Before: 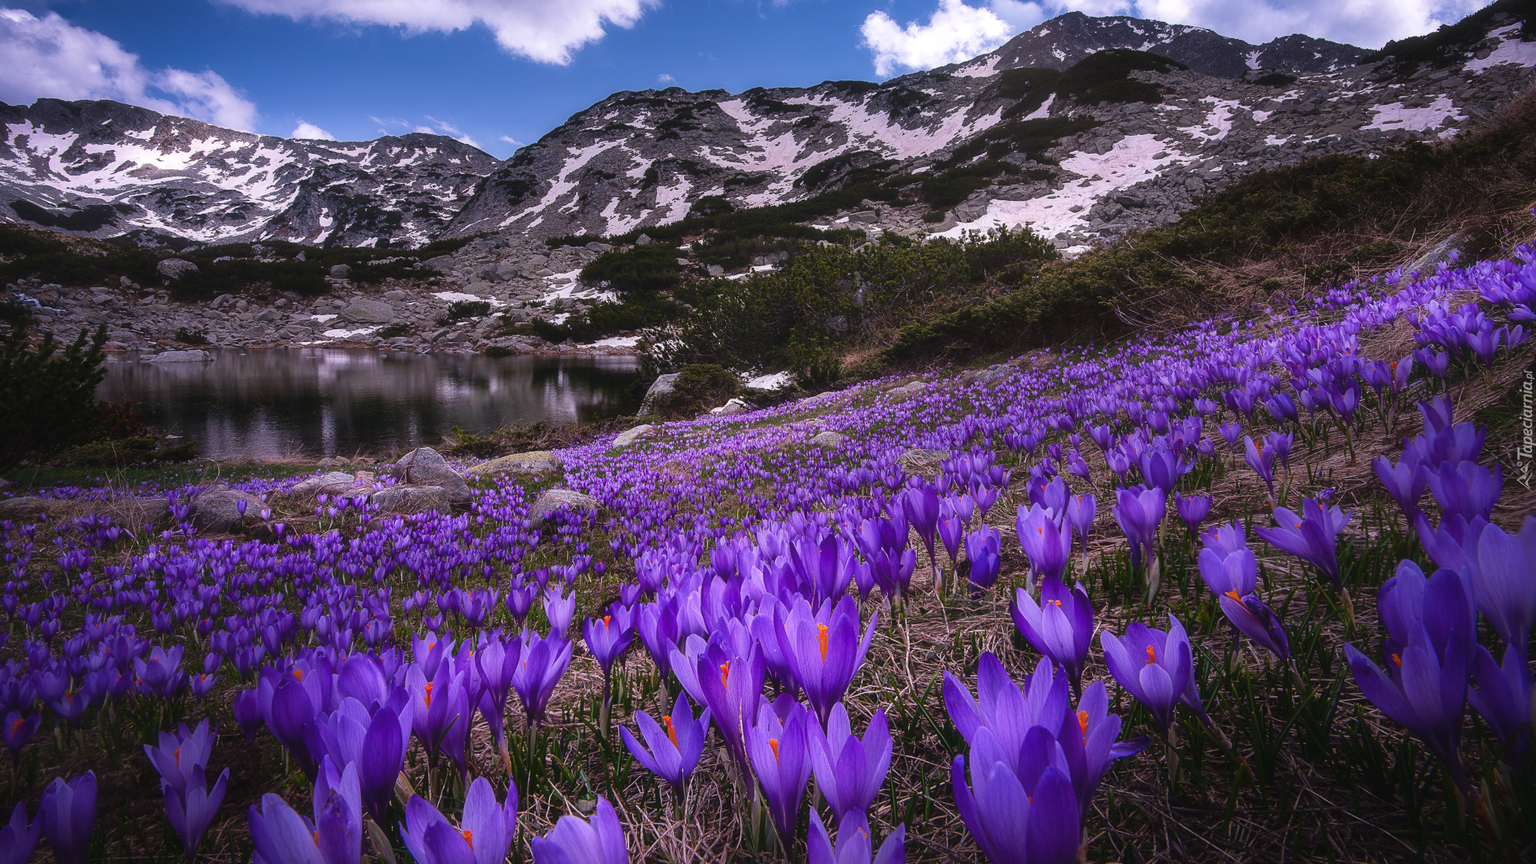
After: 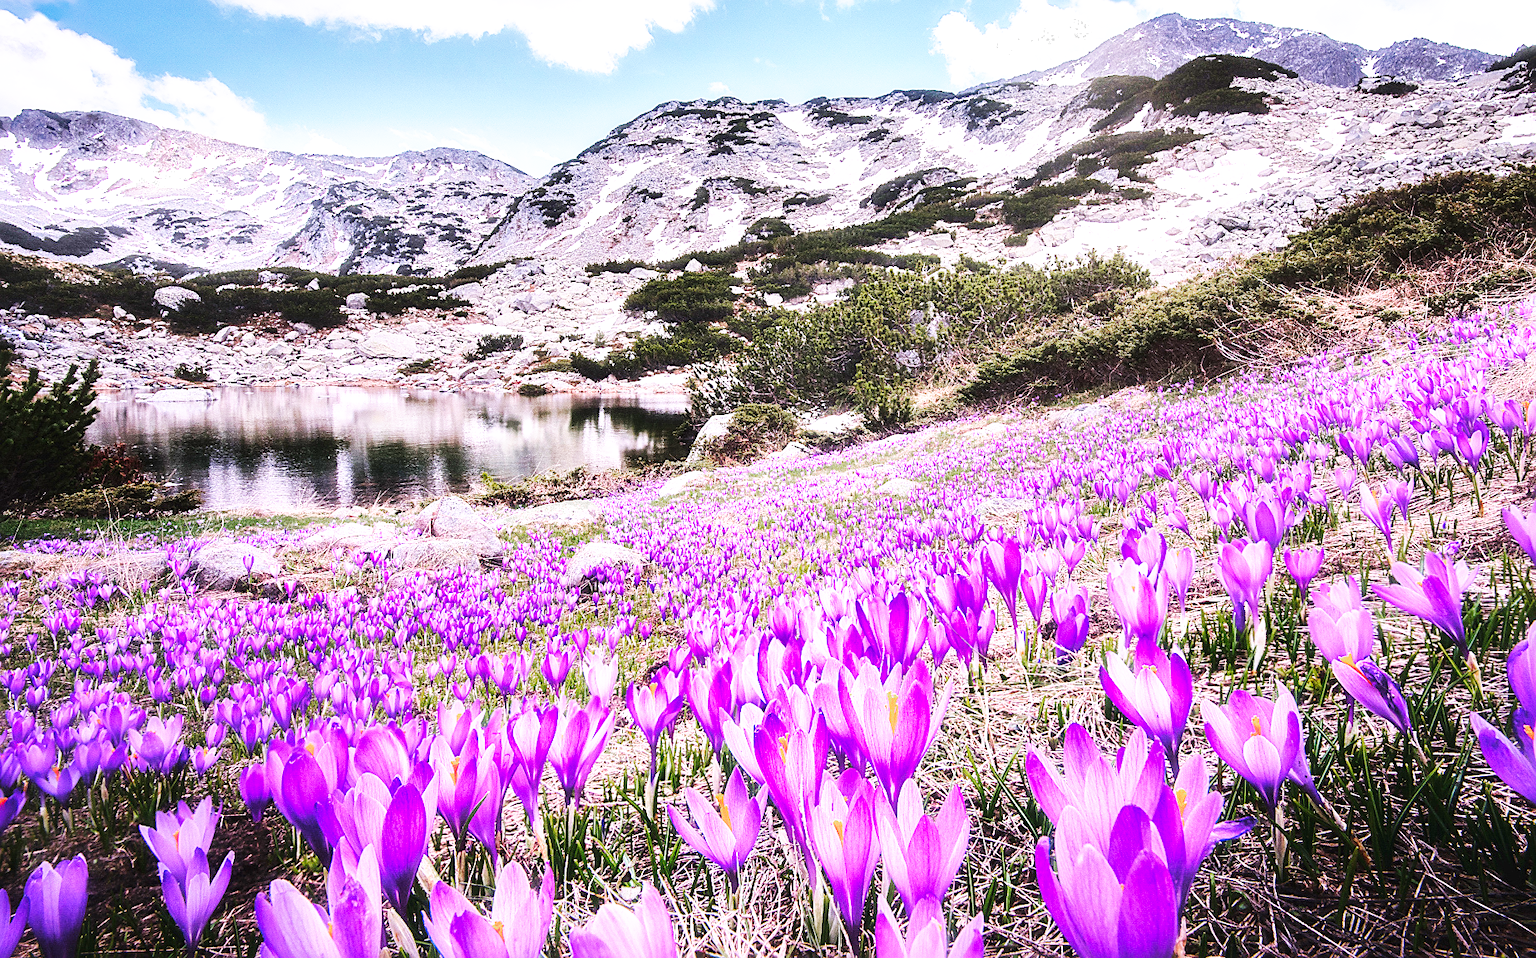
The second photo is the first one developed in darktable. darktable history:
base curve: curves: ch0 [(0, 0) (0.007, 0.004) (0.027, 0.03) (0.046, 0.07) (0.207, 0.54) (0.442, 0.872) (0.673, 0.972) (1, 1)], preserve colors none
exposure: black level correction 0.001, exposure 1.13 EV, compensate highlight preservation false
color zones: curves: ch0 [(0, 0.5) (0.143, 0.5) (0.286, 0.456) (0.429, 0.5) (0.571, 0.5) (0.714, 0.5) (0.857, 0.5) (1, 0.5)]; ch1 [(0, 0.5) (0.143, 0.5) (0.286, 0.422) (0.429, 0.5) (0.571, 0.5) (0.714, 0.5) (0.857, 0.5) (1, 0.5)], process mode strong
shadows and highlights: radius 127.22, shadows 30.39, highlights -30.63, low approximation 0.01, soften with gaussian
sharpen: on, module defaults
crop and rotate: left 1.176%, right 8.636%
tone equalizer: -7 EV 0.15 EV, -6 EV 0.564 EV, -5 EV 1.18 EV, -4 EV 1.3 EV, -3 EV 1.17 EV, -2 EV 0.6 EV, -1 EV 0.167 EV, smoothing diameter 2.23%, edges refinement/feathering 18.91, mask exposure compensation -1.57 EV, filter diffusion 5
